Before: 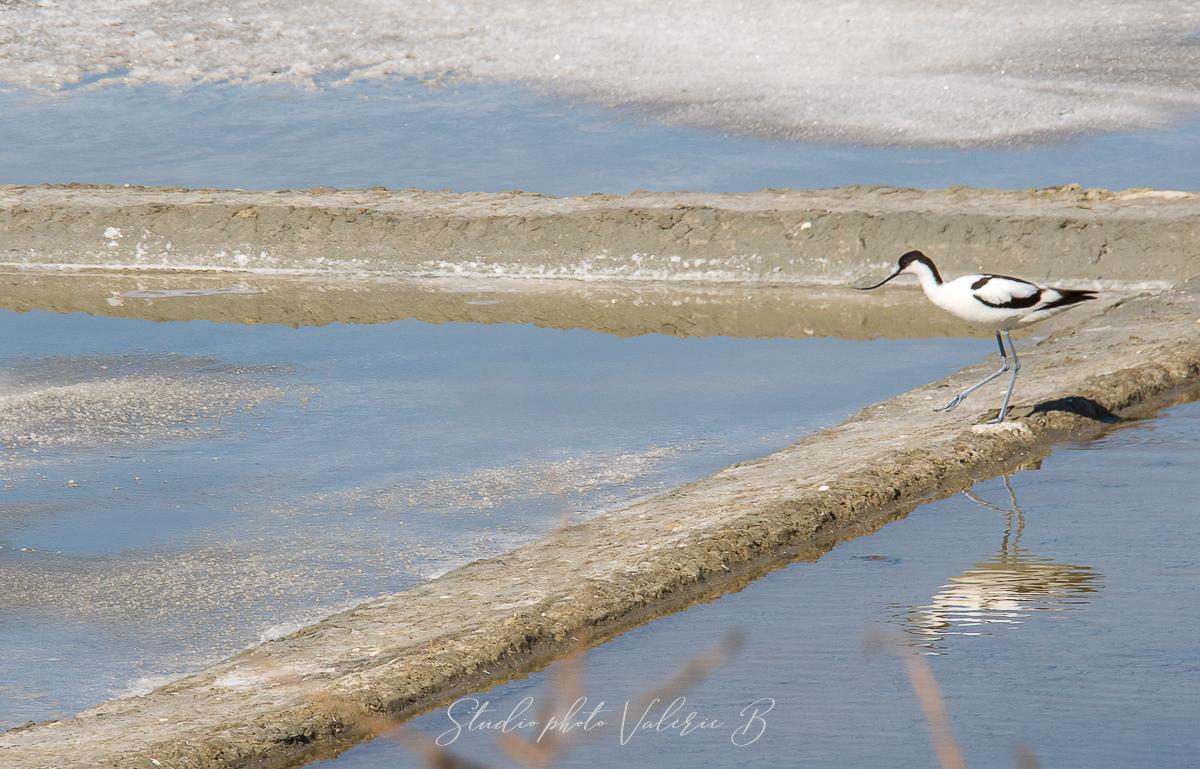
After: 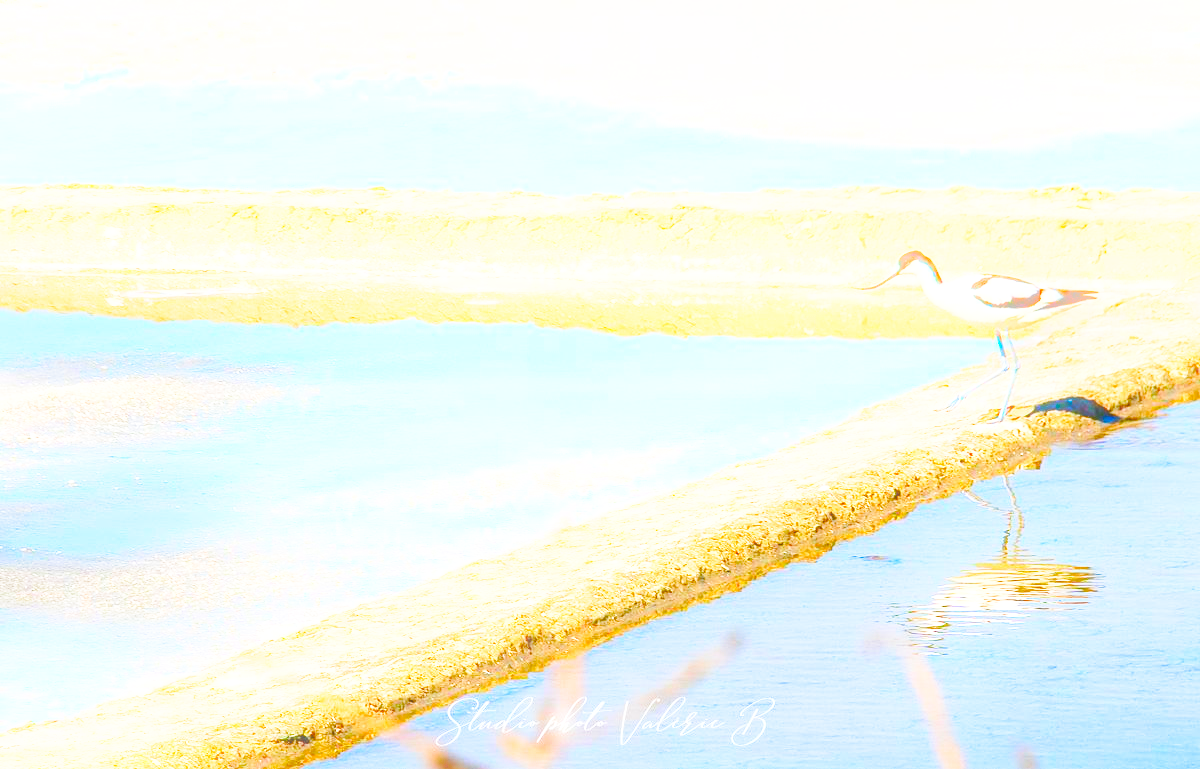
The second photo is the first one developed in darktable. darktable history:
exposure: black level correction 0.001, exposure 1.05 EV, compensate exposure bias true, compensate highlight preservation false
color balance rgb: perceptual saturation grading › global saturation 20%, perceptual saturation grading › highlights -25%, perceptual saturation grading › shadows 25%
bloom: size 9%, threshold 100%, strength 7%
color correction: saturation 2.15
base curve: curves: ch0 [(0, 0) (0.028, 0.03) (0.121, 0.232) (0.46, 0.748) (0.859, 0.968) (1, 1)], preserve colors none
